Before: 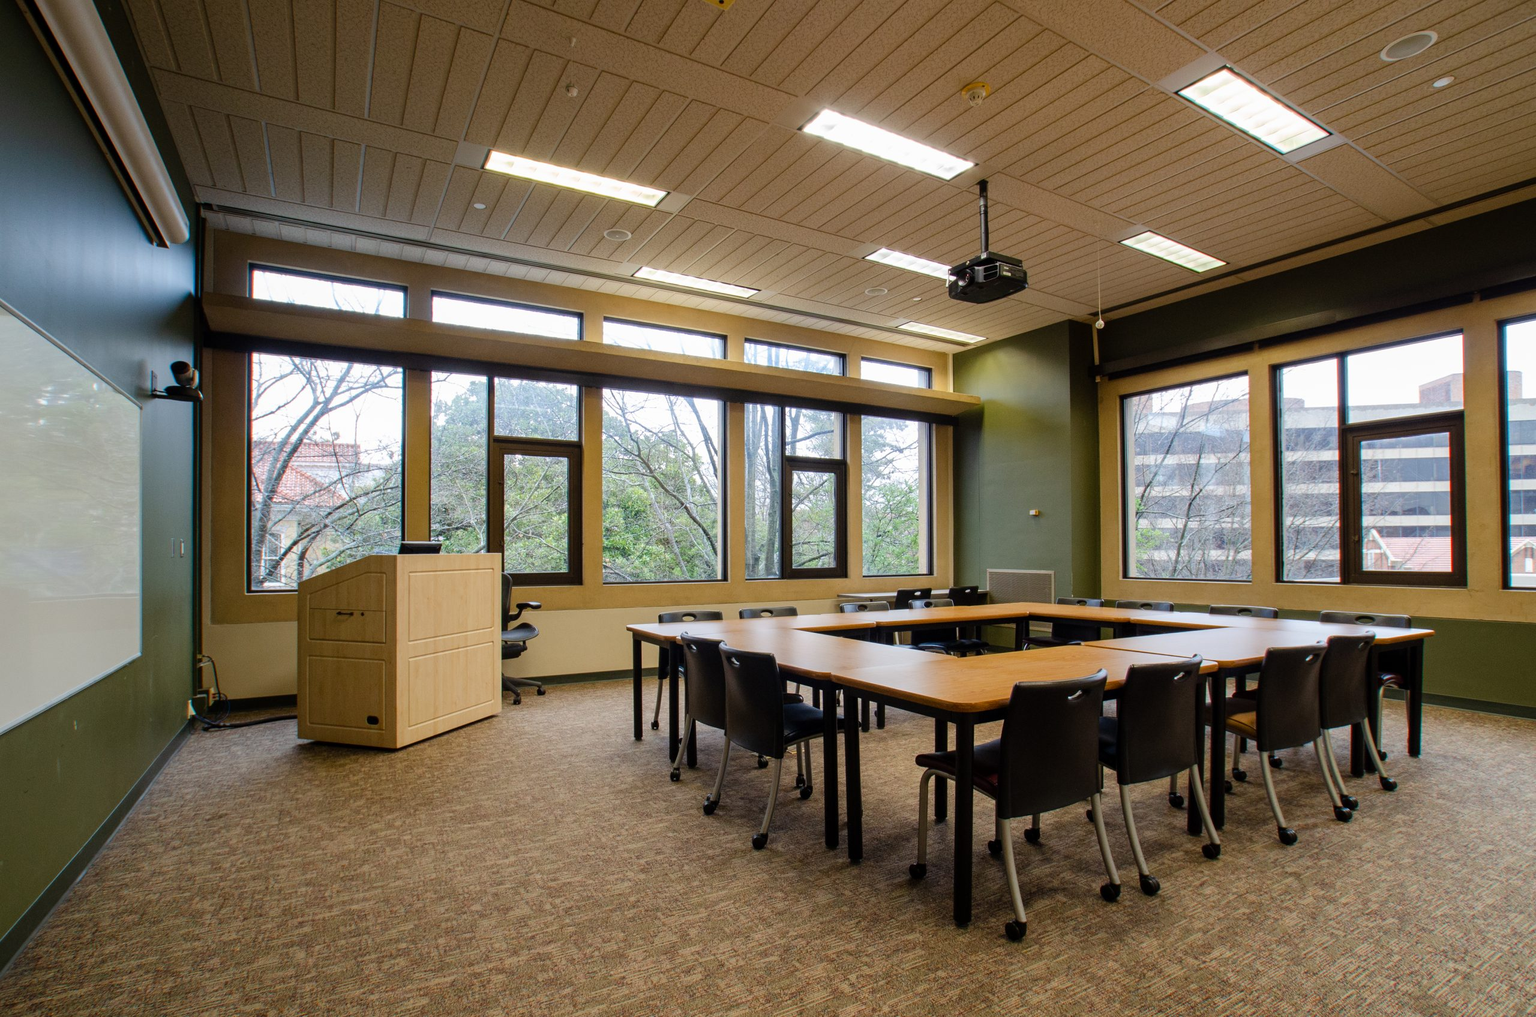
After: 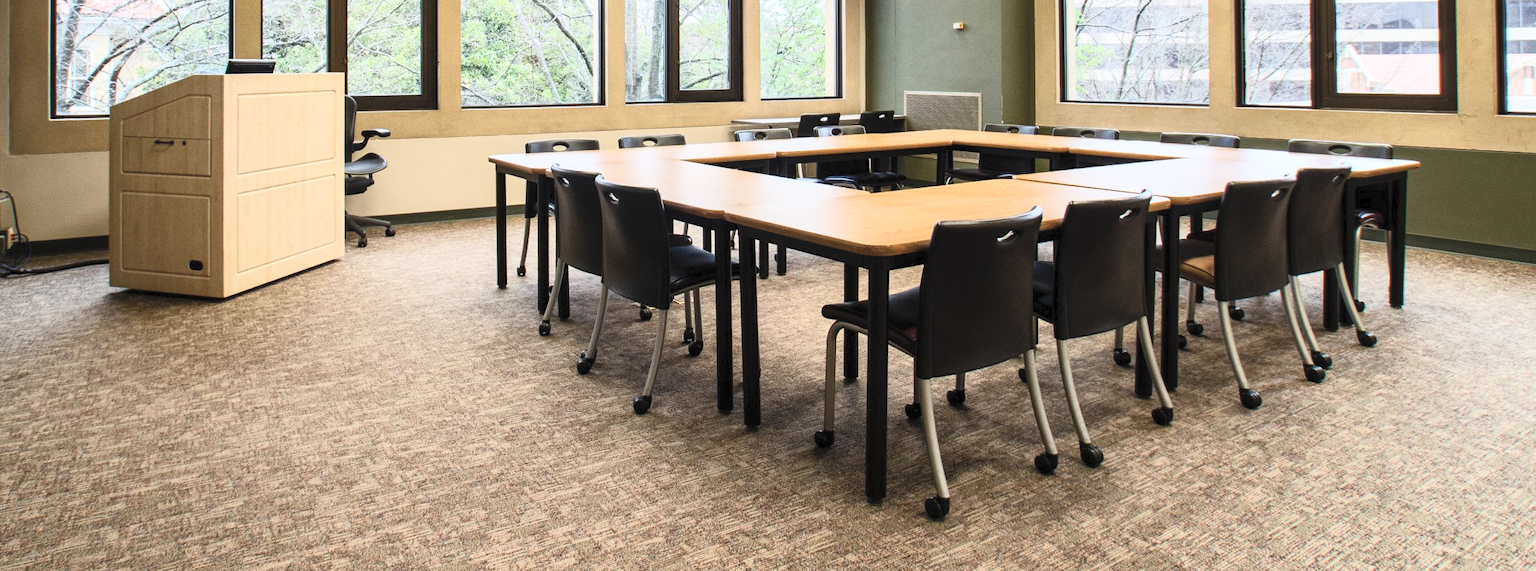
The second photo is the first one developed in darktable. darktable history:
tone equalizer: edges refinement/feathering 500, mask exposure compensation -1.57 EV, preserve details no
contrast brightness saturation: contrast 0.427, brightness 0.564, saturation -0.19
crop and rotate: left 13.239%, top 48.26%, bottom 2.909%
